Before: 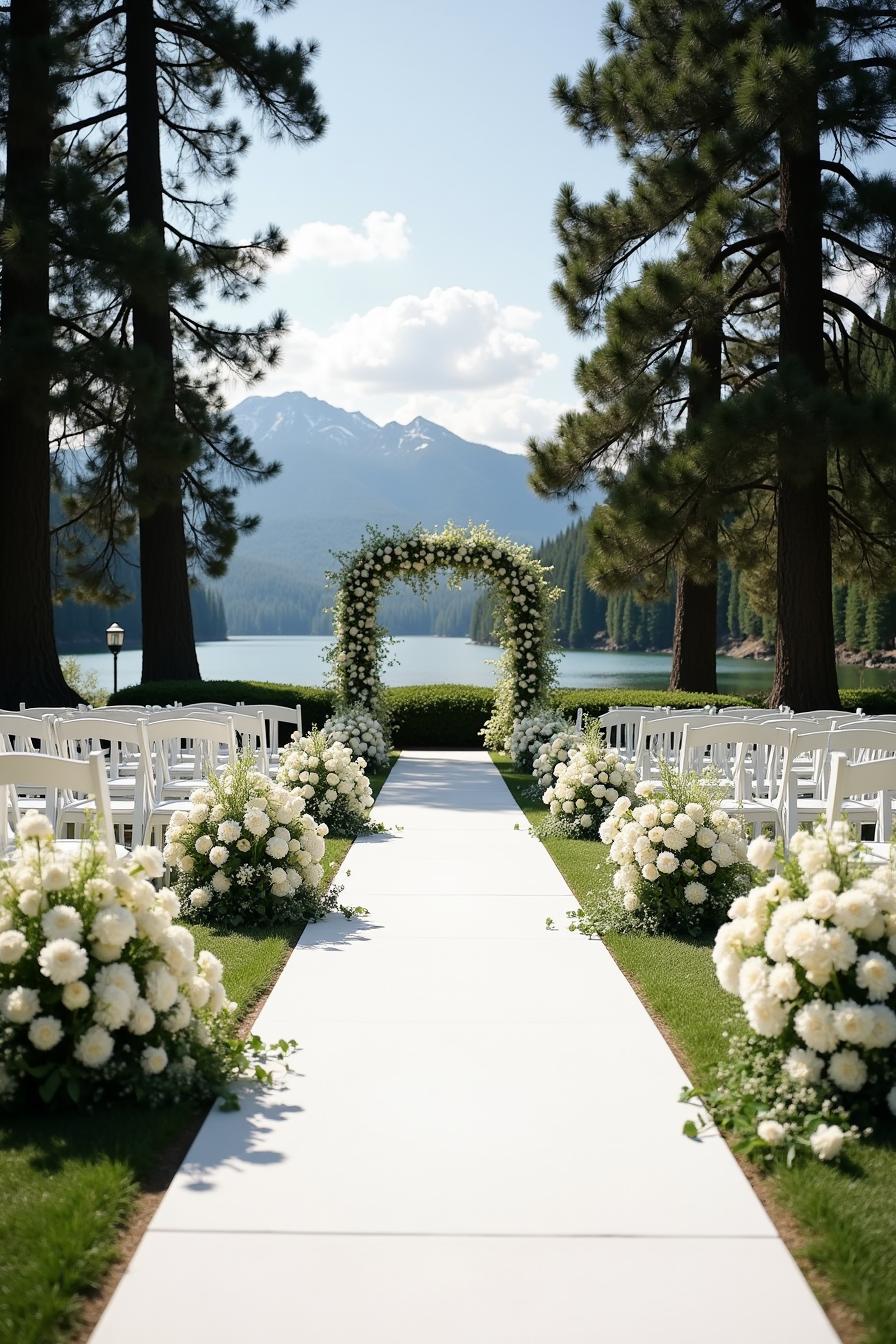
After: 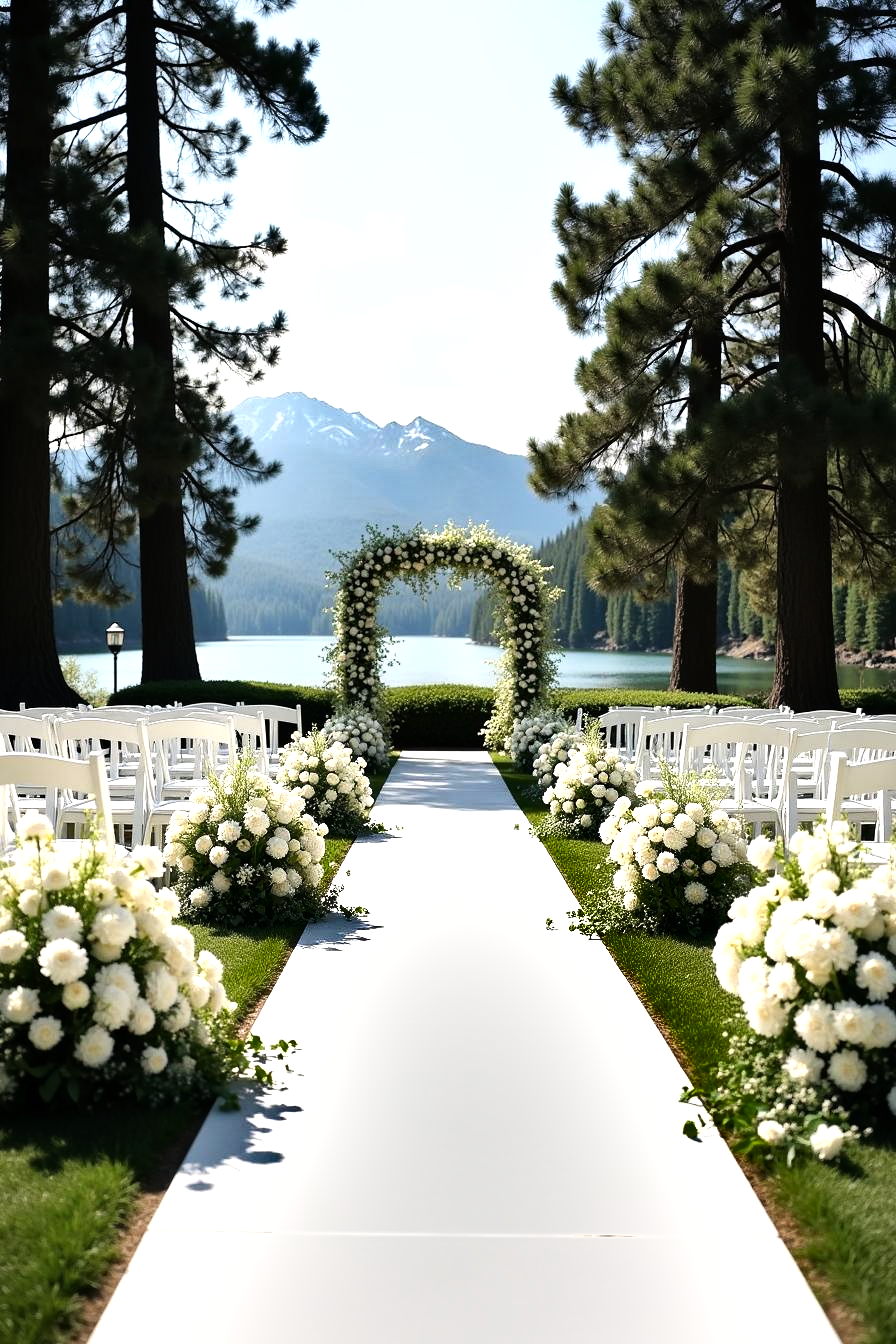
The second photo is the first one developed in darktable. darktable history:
shadows and highlights: white point adjustment 0.131, highlights -69.34, soften with gaussian
tone equalizer: -8 EV -0.732 EV, -7 EV -0.726 EV, -6 EV -0.574 EV, -5 EV -0.393 EV, -3 EV 0.394 EV, -2 EV 0.6 EV, -1 EV 0.687 EV, +0 EV 0.754 EV
